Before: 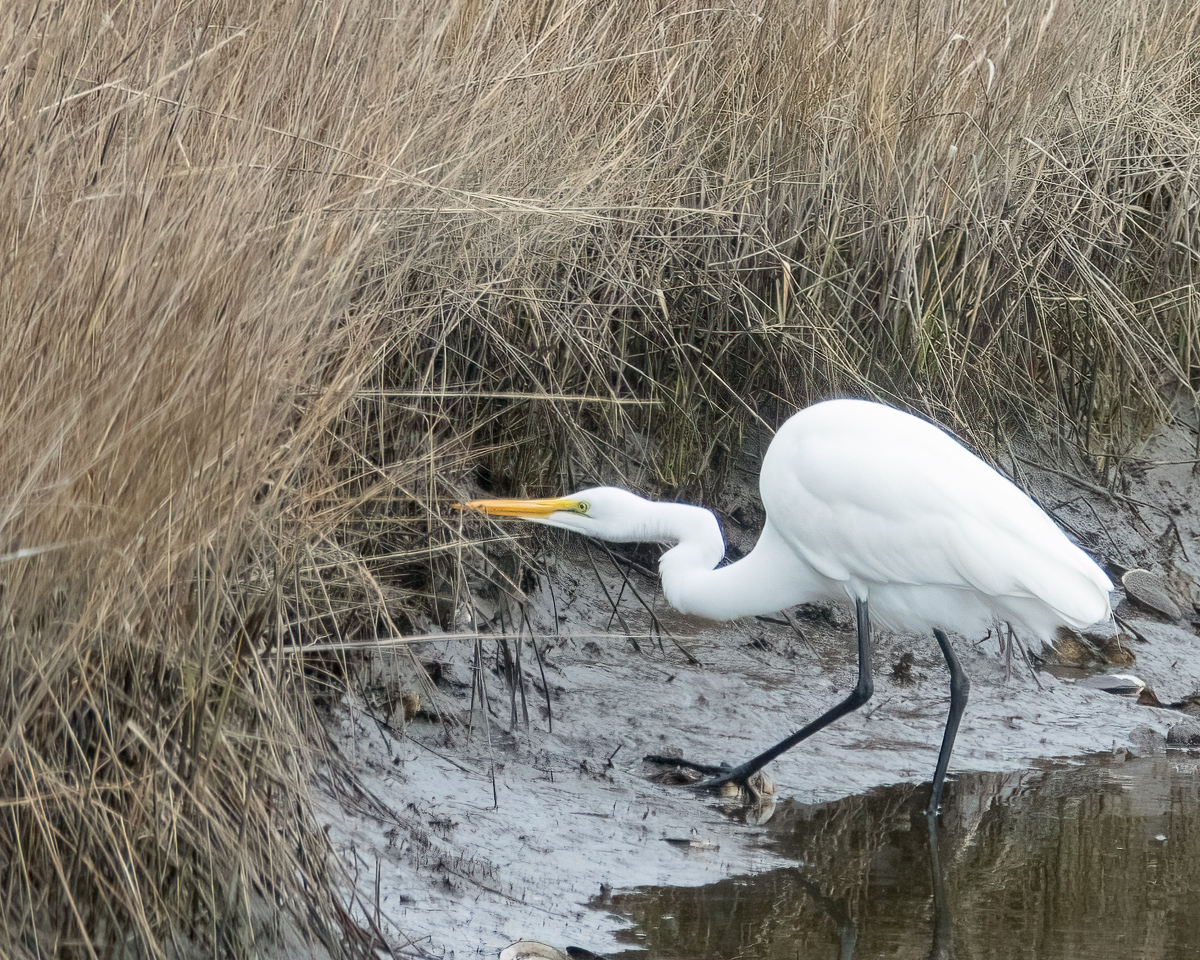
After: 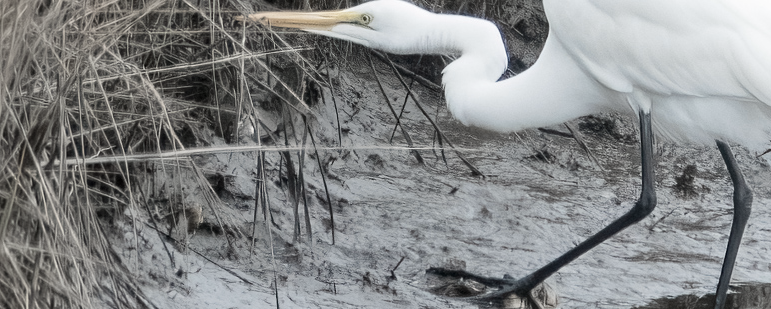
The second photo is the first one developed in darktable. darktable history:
crop: left 18.101%, top 50.873%, right 17.595%, bottom 16.842%
color zones: curves: ch1 [(0.238, 0.163) (0.476, 0.2) (0.733, 0.322) (0.848, 0.134)], process mode strong
